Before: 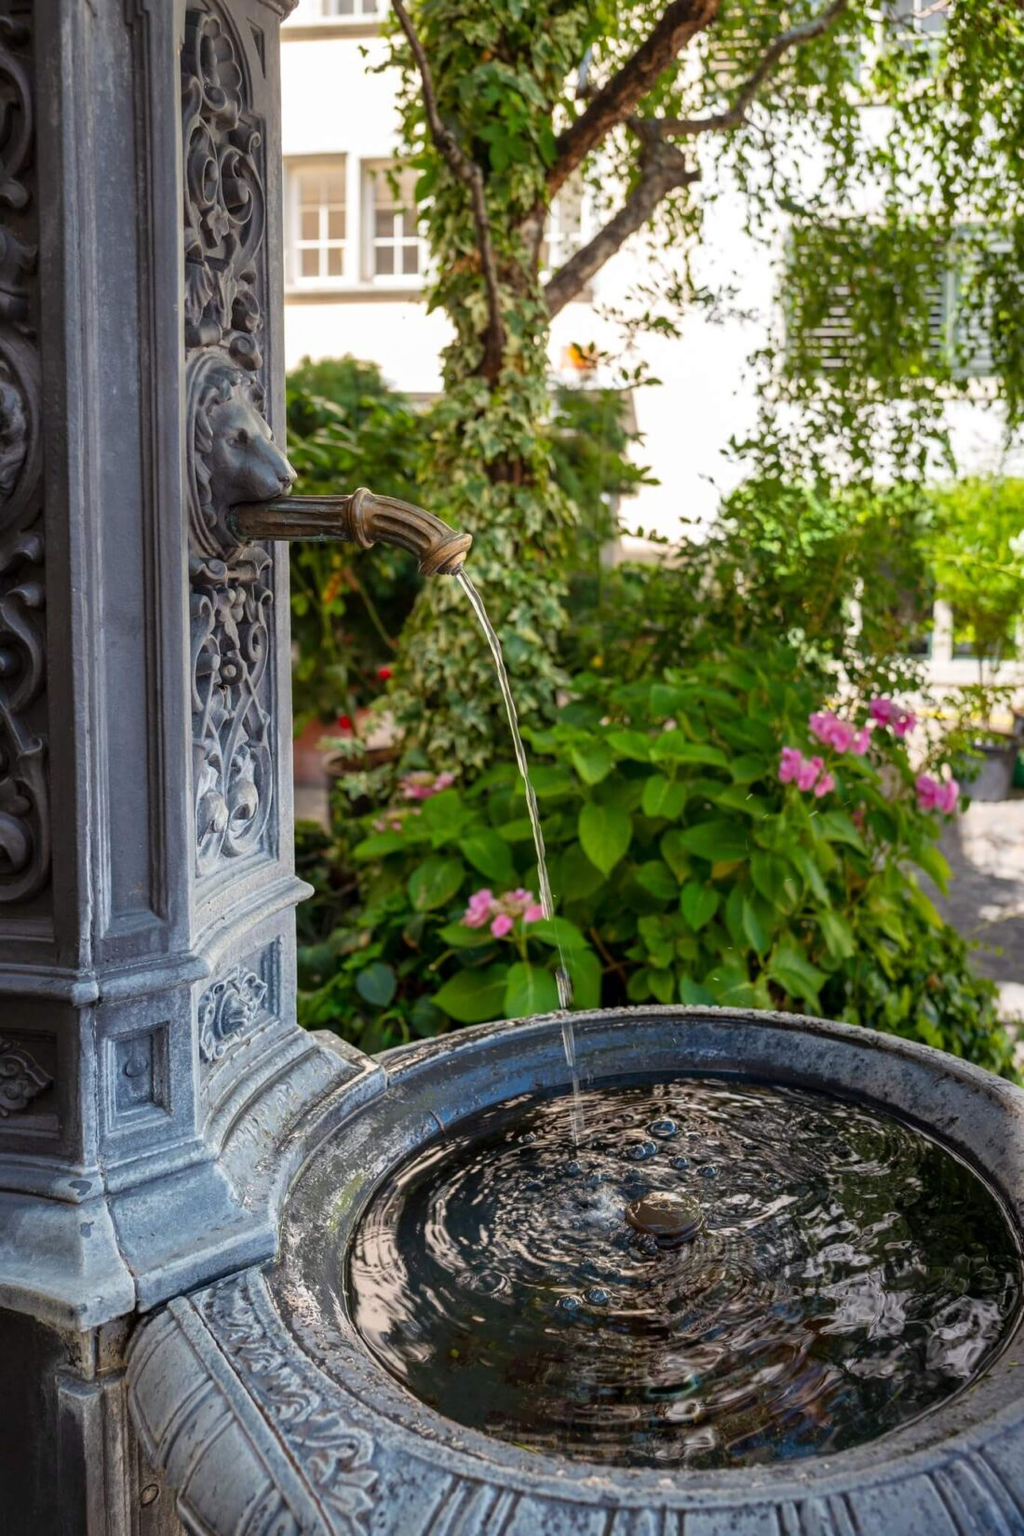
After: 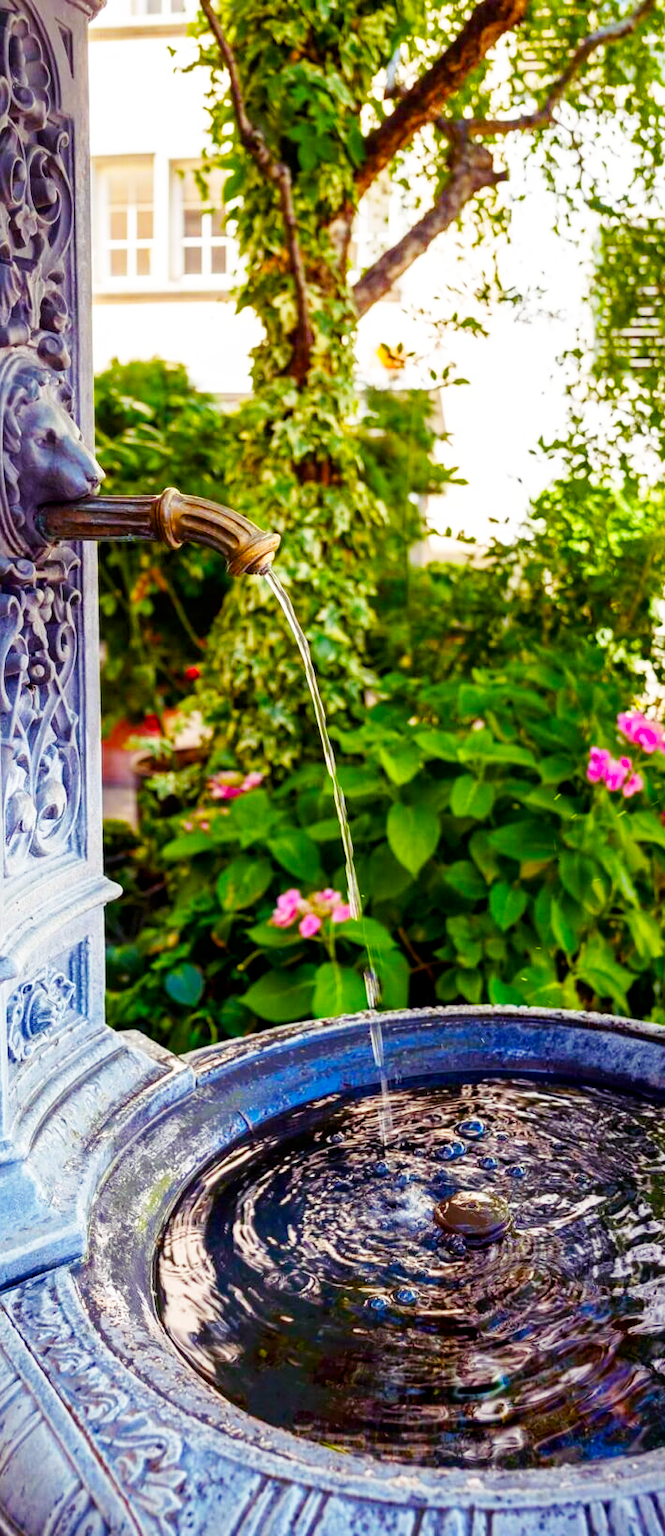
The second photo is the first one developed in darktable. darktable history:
base curve: curves: ch0 [(0, 0) (0.005, 0.002) (0.15, 0.3) (0.4, 0.7) (0.75, 0.95) (1, 1)], preserve colors none
crop and rotate: left 18.729%, right 16.216%
color balance rgb: shadows lift › luminance -21.983%, shadows lift › chroma 8.693%, shadows lift › hue 282.48°, linear chroma grading › global chroma 14.793%, perceptual saturation grading › global saturation 20%, perceptual saturation grading › highlights -25.546%, perceptual saturation grading › shadows 49.343%, global vibrance 20%
